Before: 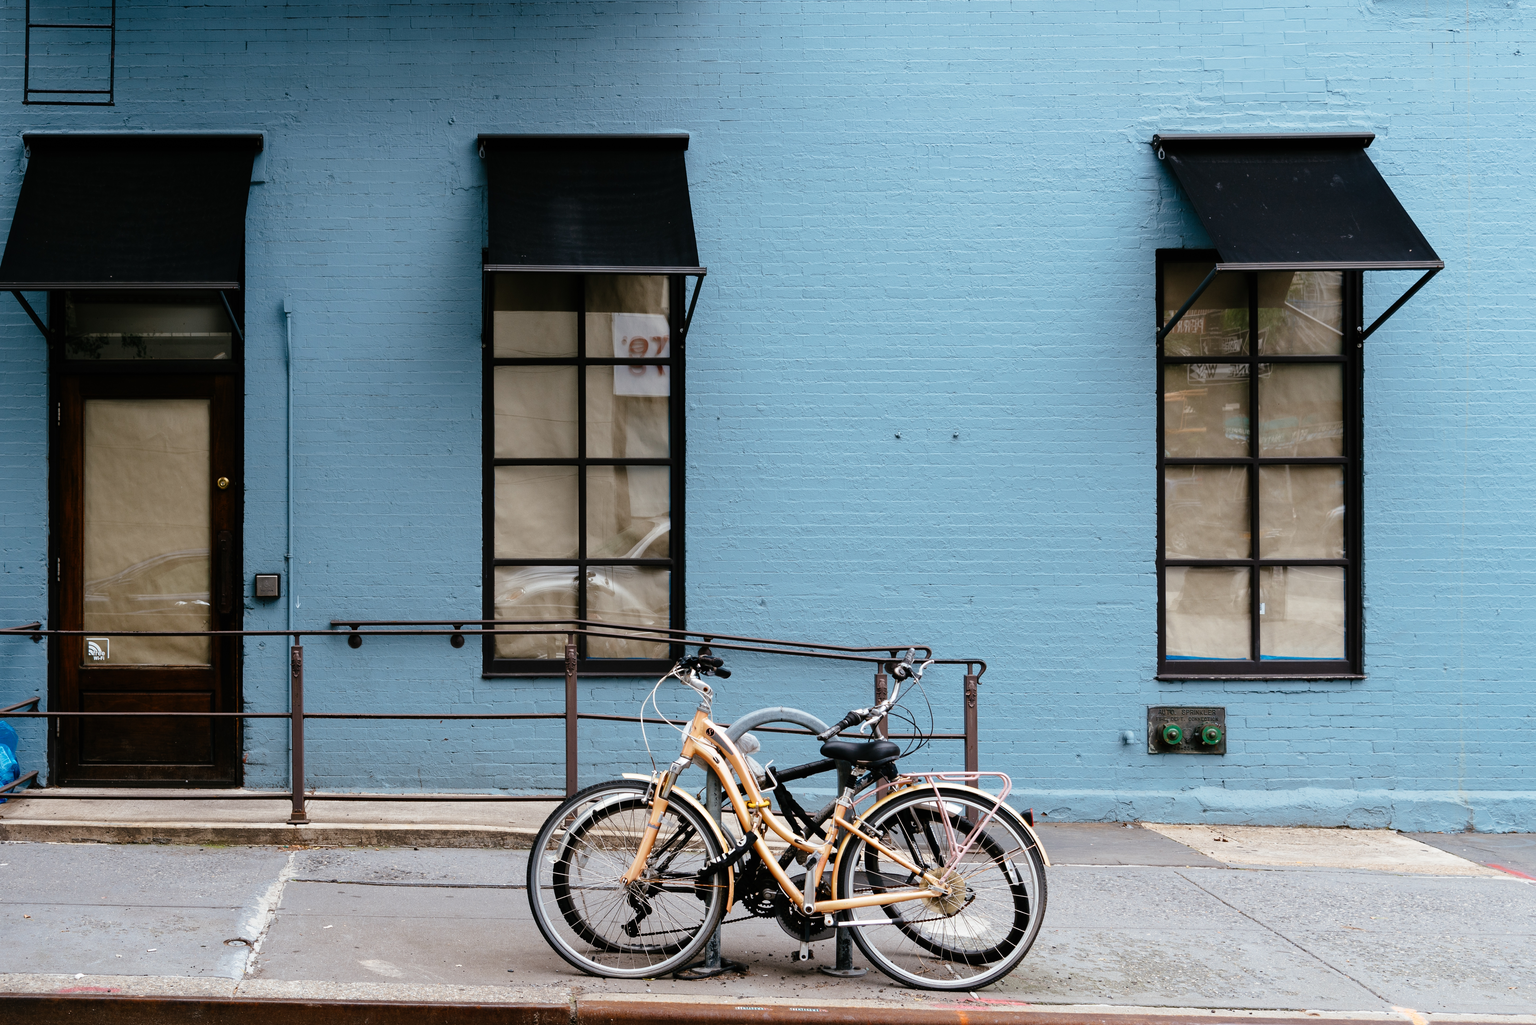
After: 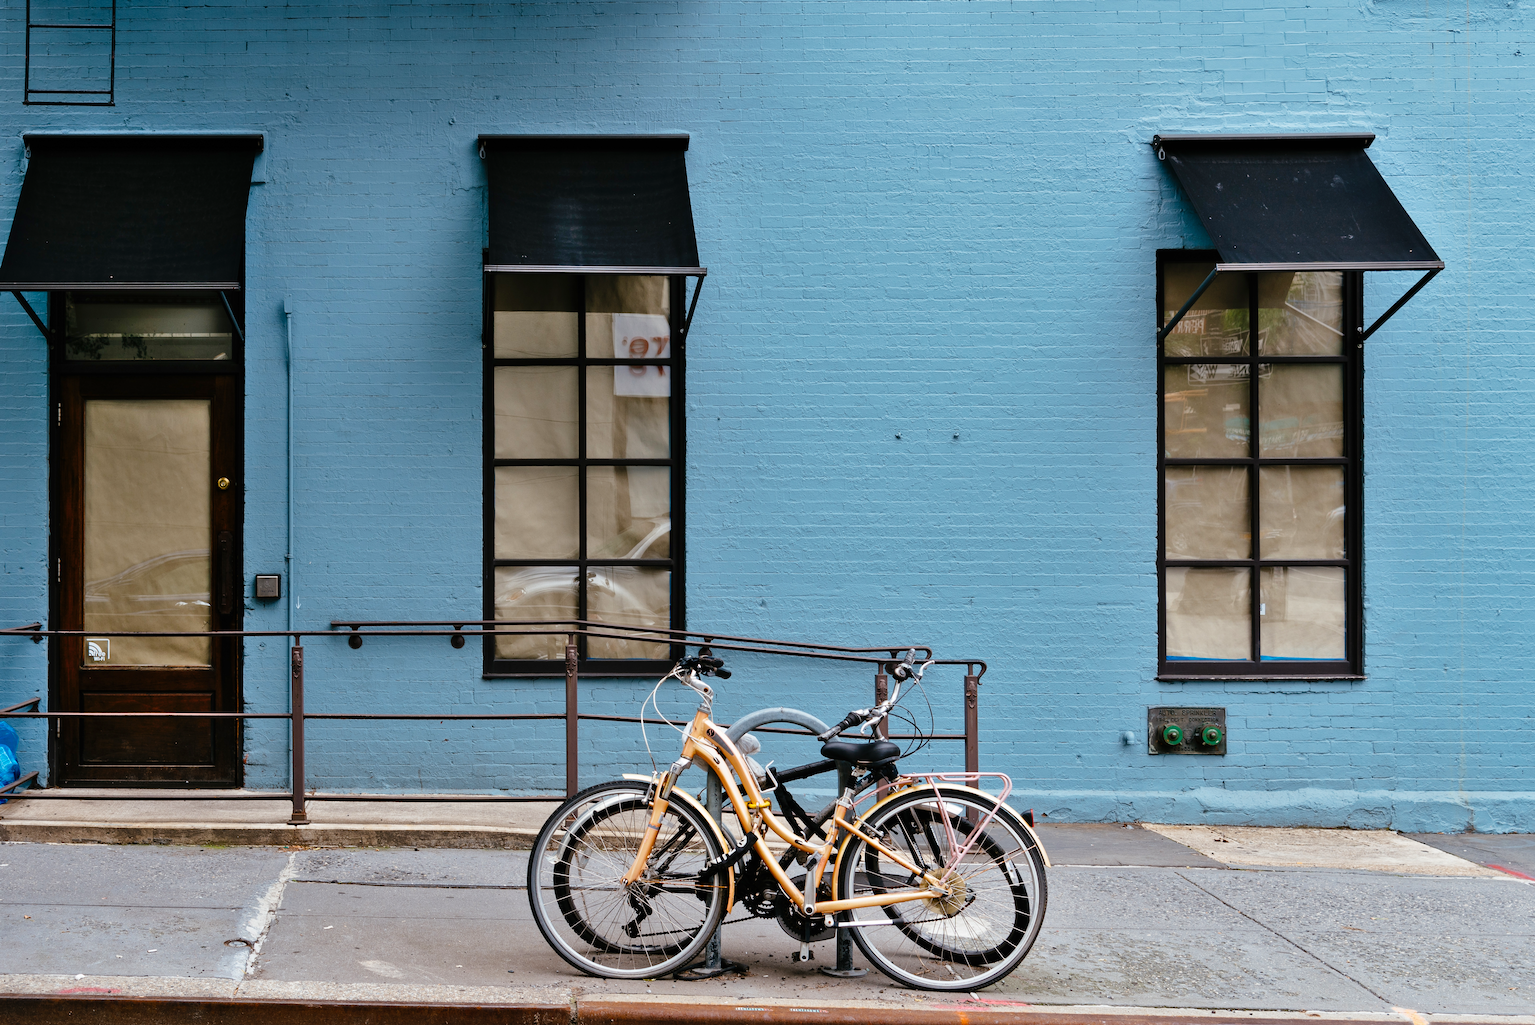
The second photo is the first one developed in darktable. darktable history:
shadows and highlights: soften with gaussian
color balance rgb: linear chroma grading › mid-tones 7.752%, perceptual saturation grading › global saturation 16.093%
